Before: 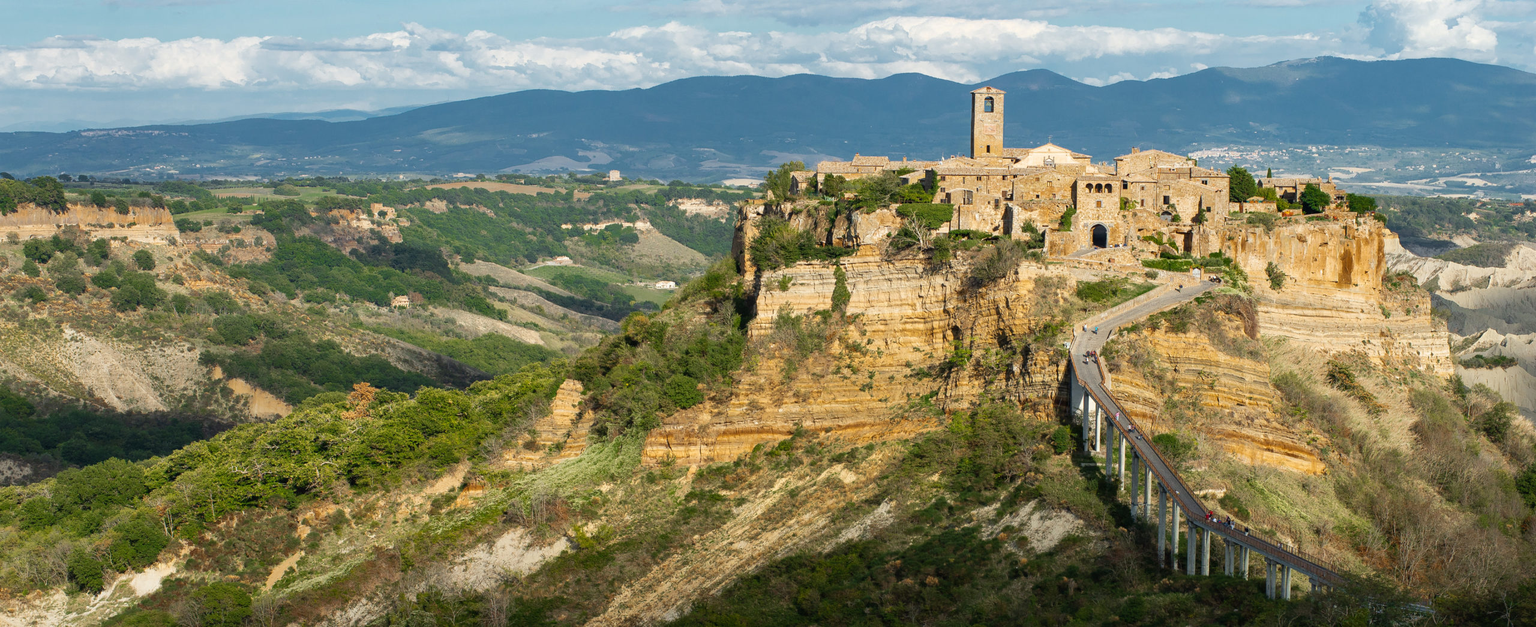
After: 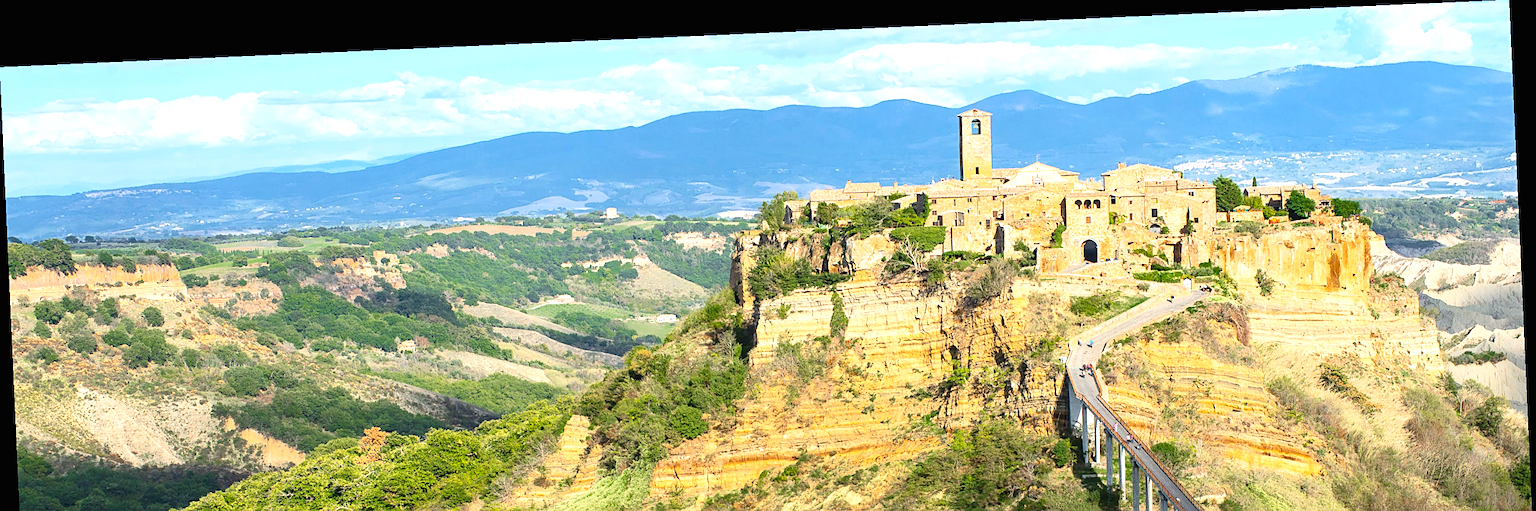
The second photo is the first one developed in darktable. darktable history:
exposure: black level correction 0, exposure 0.7 EV, compensate exposure bias true, compensate highlight preservation false
contrast brightness saturation: contrast 0.2, brightness 0.16, saturation 0.22
sharpen: on, module defaults
crop: bottom 24.967%
rotate and perspective: rotation -2.56°, automatic cropping off
white balance: red 0.984, blue 1.059
